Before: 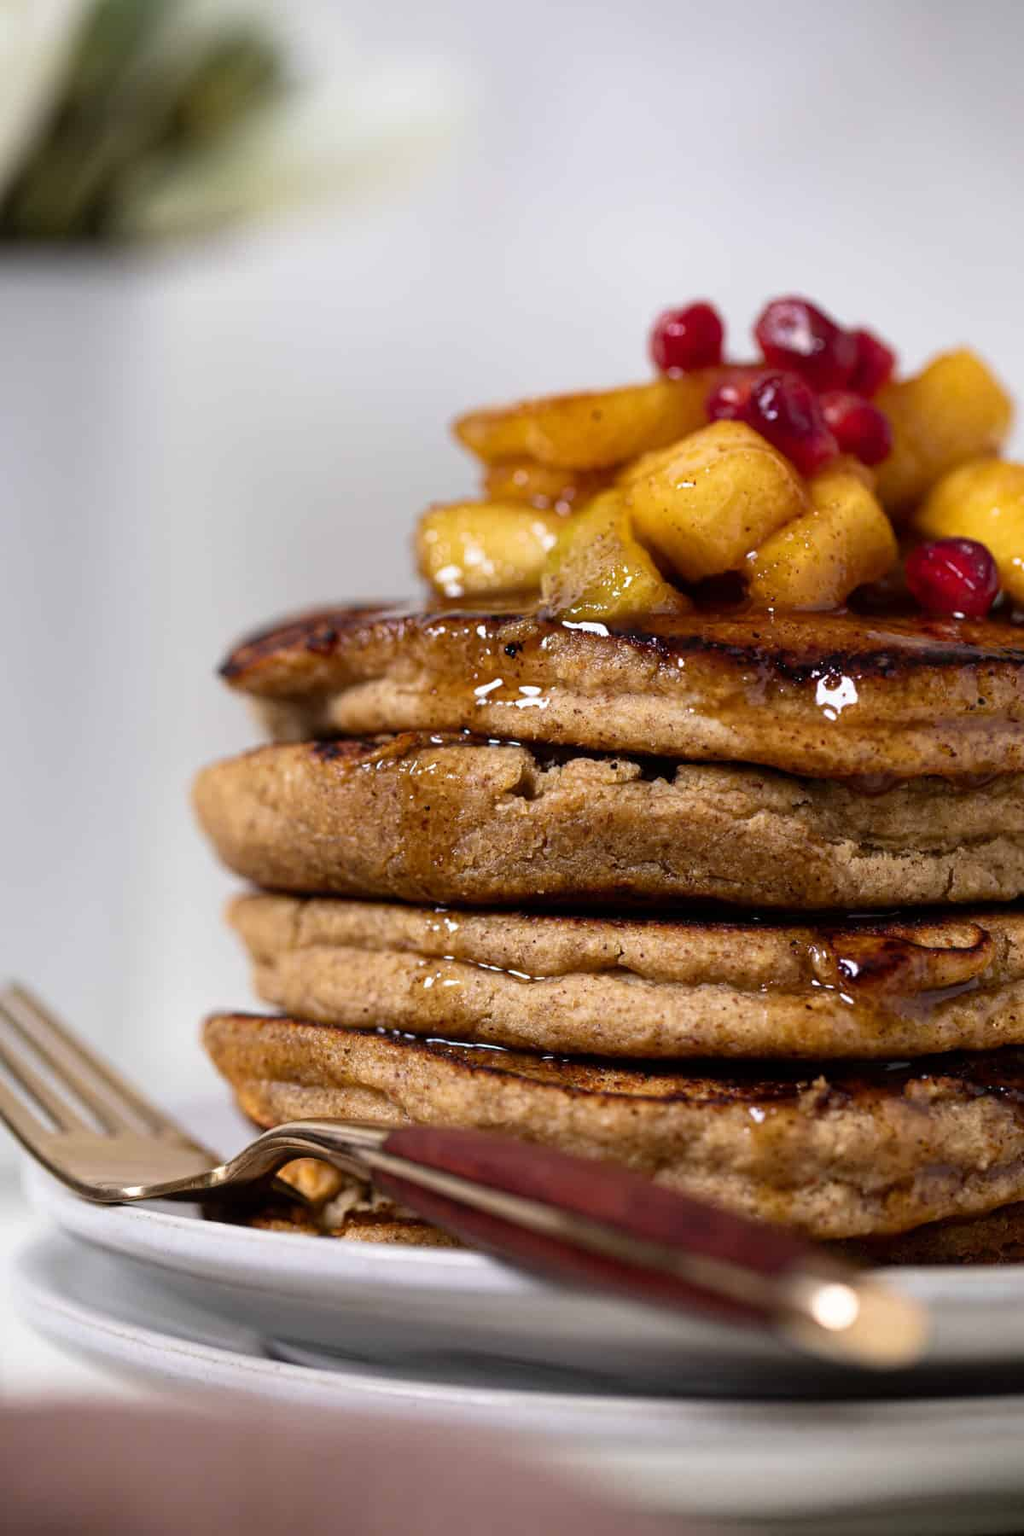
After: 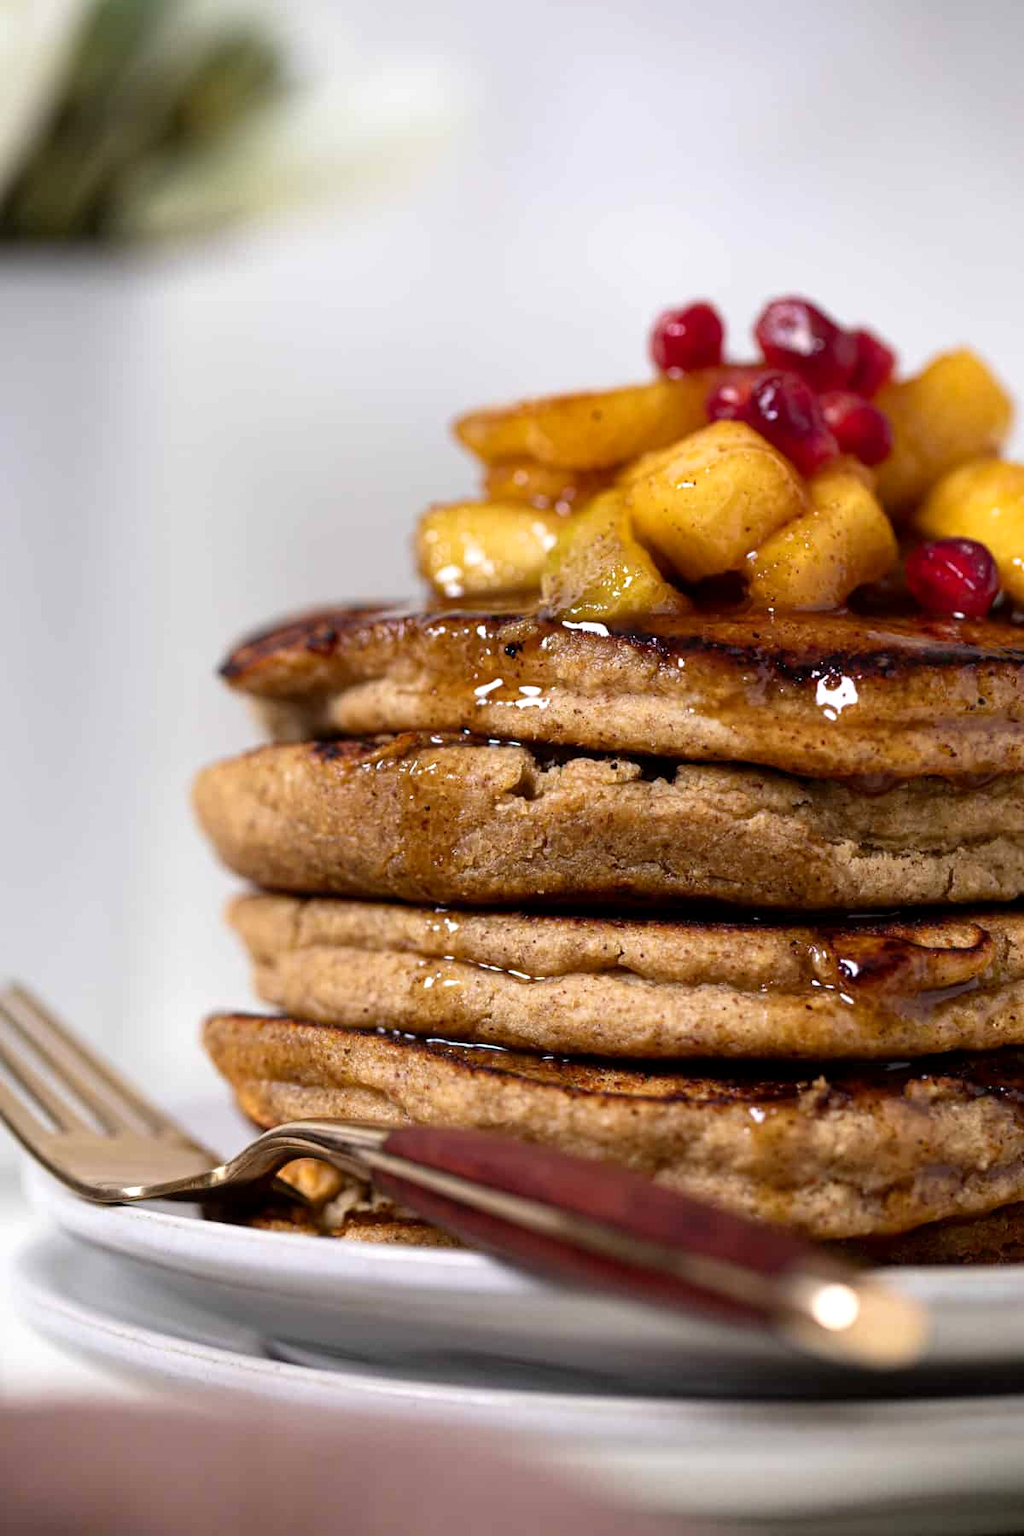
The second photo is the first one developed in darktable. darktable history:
exposure: black level correction 0.001, exposure 0.191 EV, compensate exposure bias true, compensate highlight preservation false
